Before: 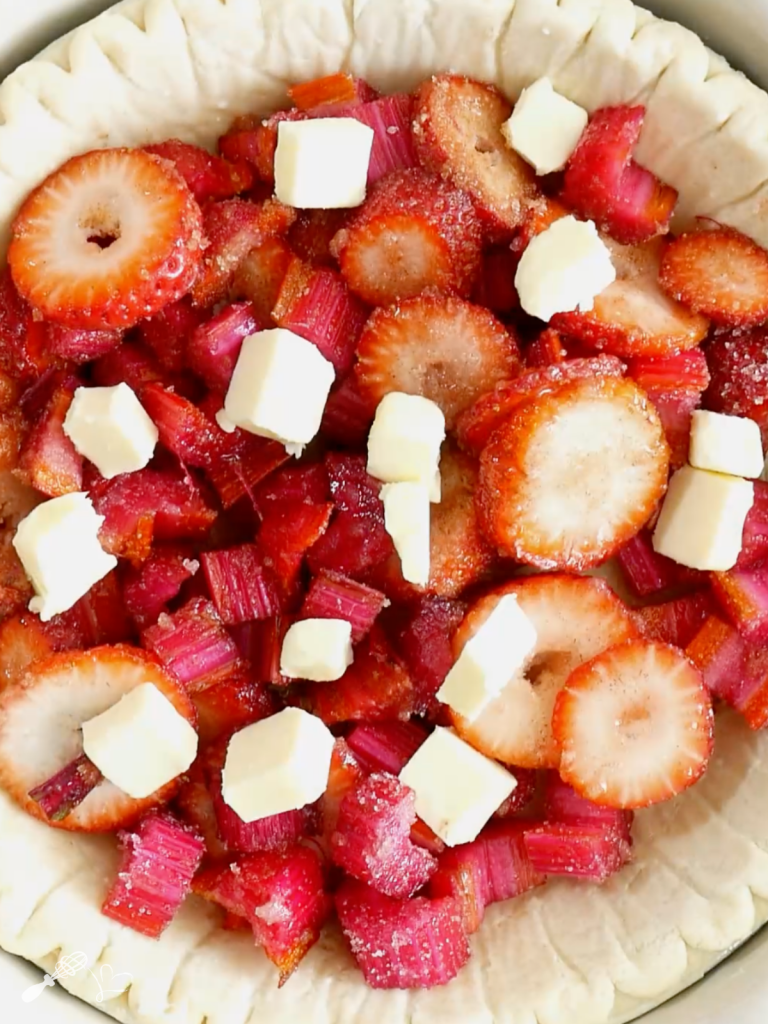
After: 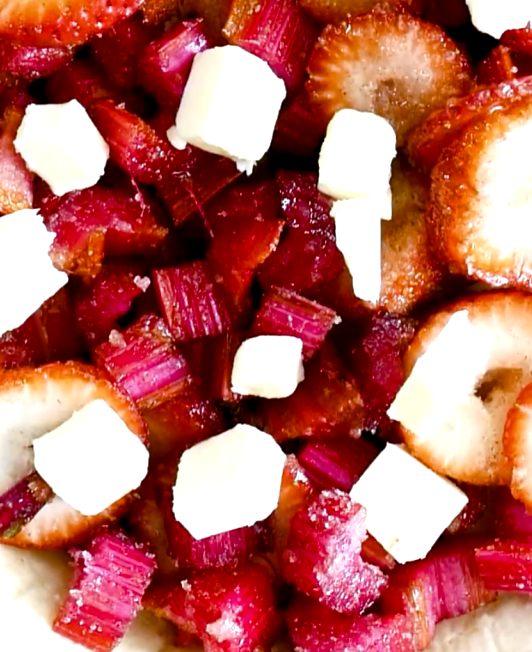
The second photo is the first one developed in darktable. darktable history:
white balance: red 0.931, blue 1.11
crop: left 6.488%, top 27.668%, right 24.183%, bottom 8.656%
color balance rgb: shadows lift › chroma 2.79%, shadows lift › hue 190.66°, power › hue 171.85°, highlights gain › chroma 2.16%, highlights gain › hue 75.26°, global offset › luminance -0.51%, perceptual saturation grading › highlights -33.8%, perceptual saturation grading › mid-tones 14.98%, perceptual saturation grading › shadows 48.43%, perceptual brilliance grading › highlights 15.68%, perceptual brilliance grading › mid-tones 6.62%, perceptual brilliance grading › shadows -14.98%, global vibrance 11.32%, contrast 5.05%
